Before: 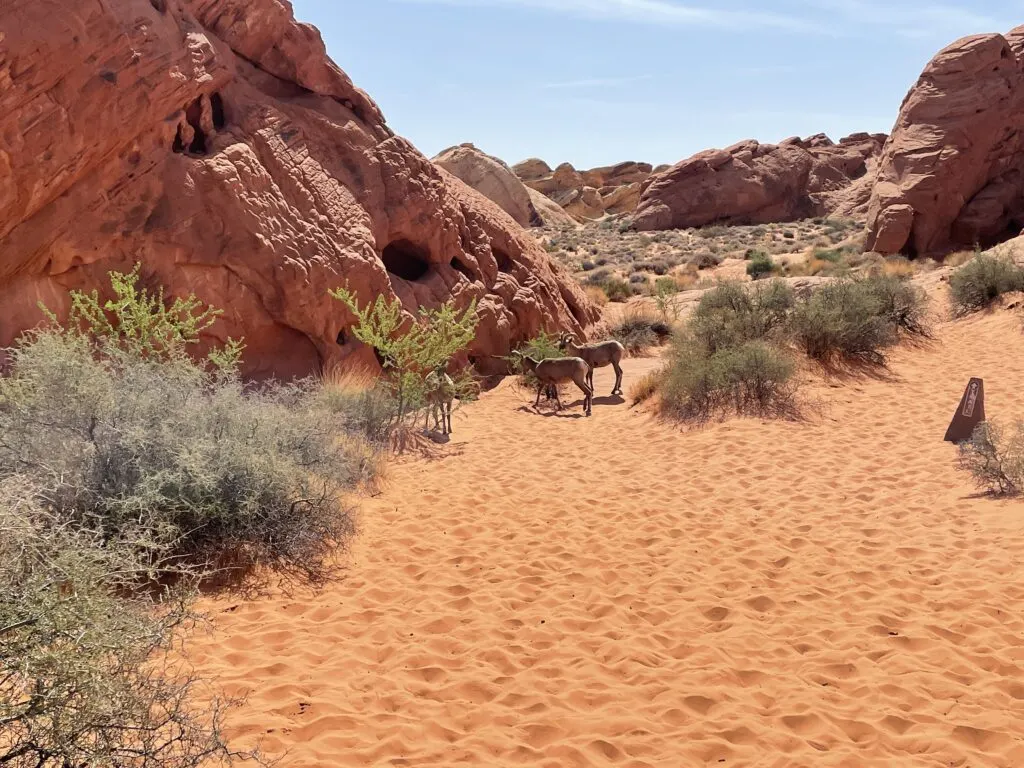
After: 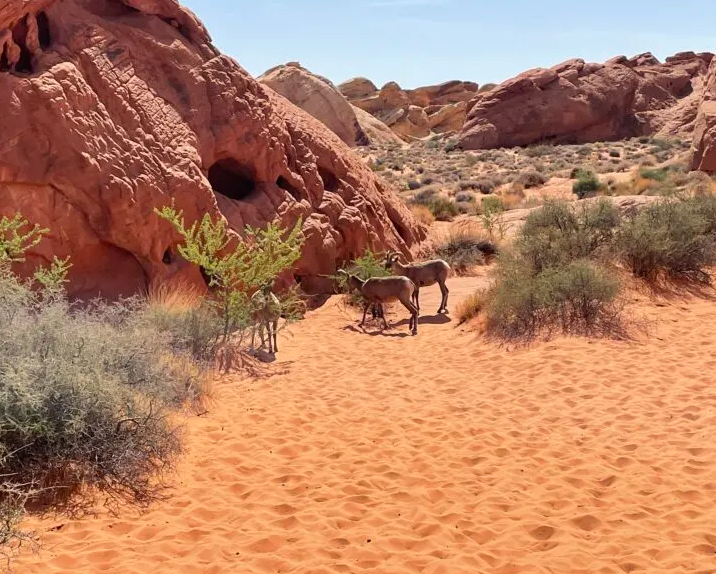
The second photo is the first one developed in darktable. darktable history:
crop and rotate: left 17.079%, top 10.667%, right 12.979%, bottom 14.548%
